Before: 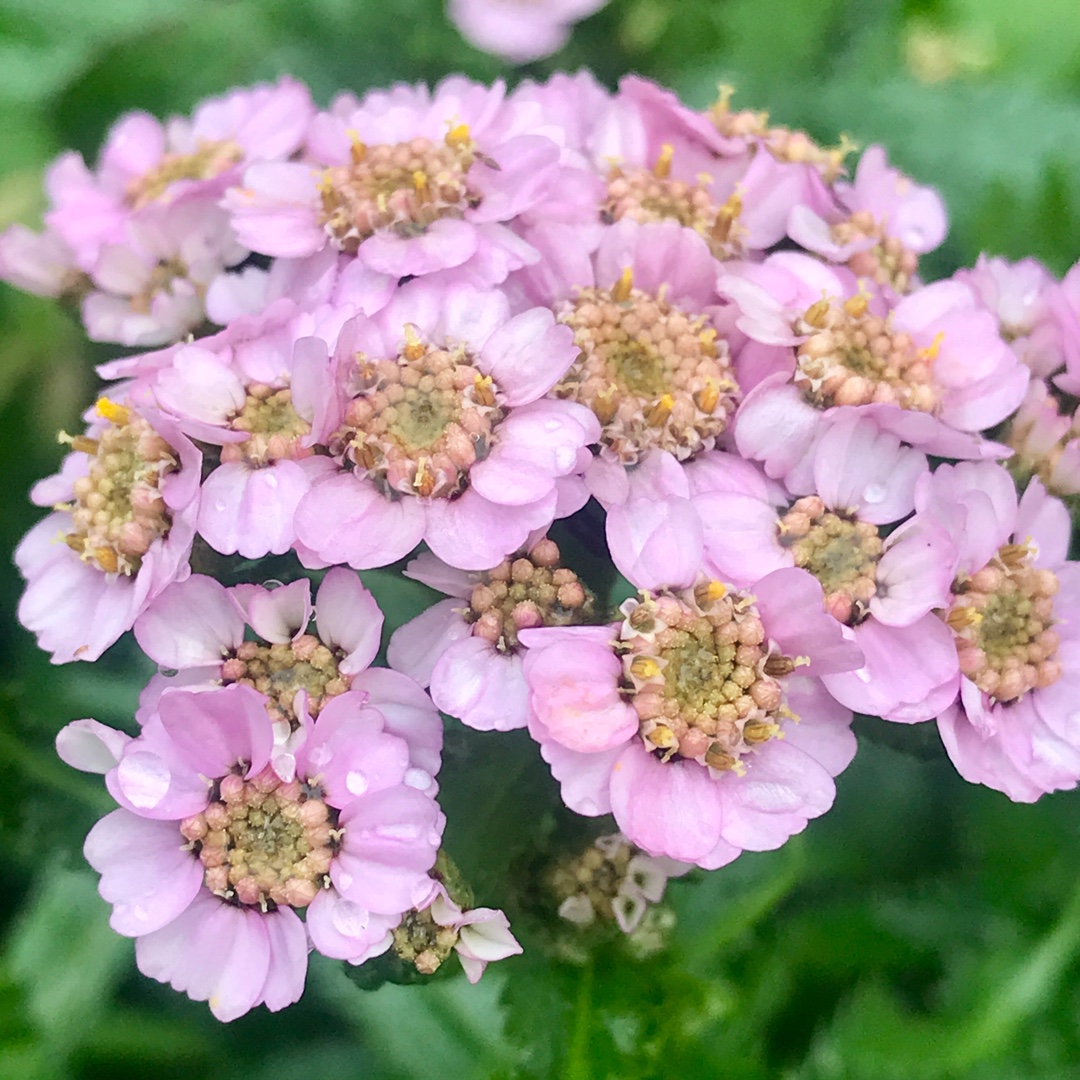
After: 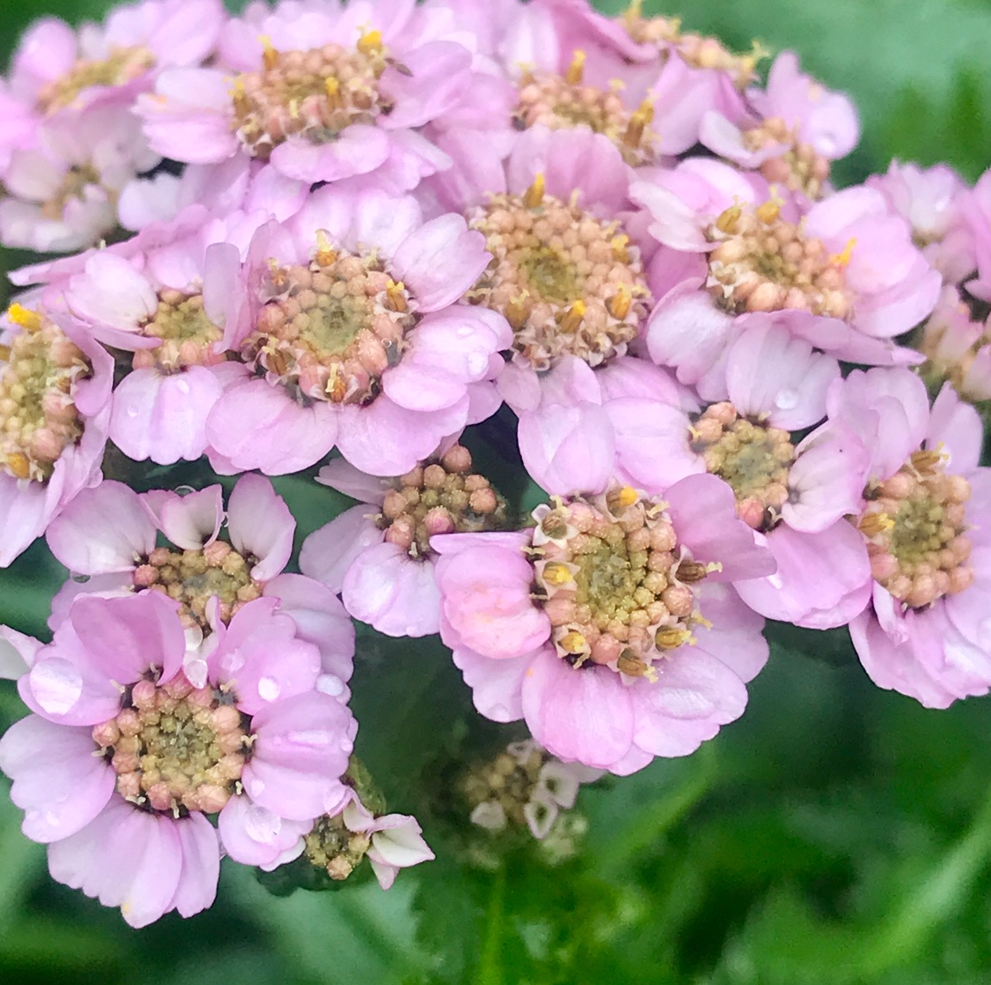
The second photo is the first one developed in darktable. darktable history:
crop and rotate: left 8.22%, top 8.792%
